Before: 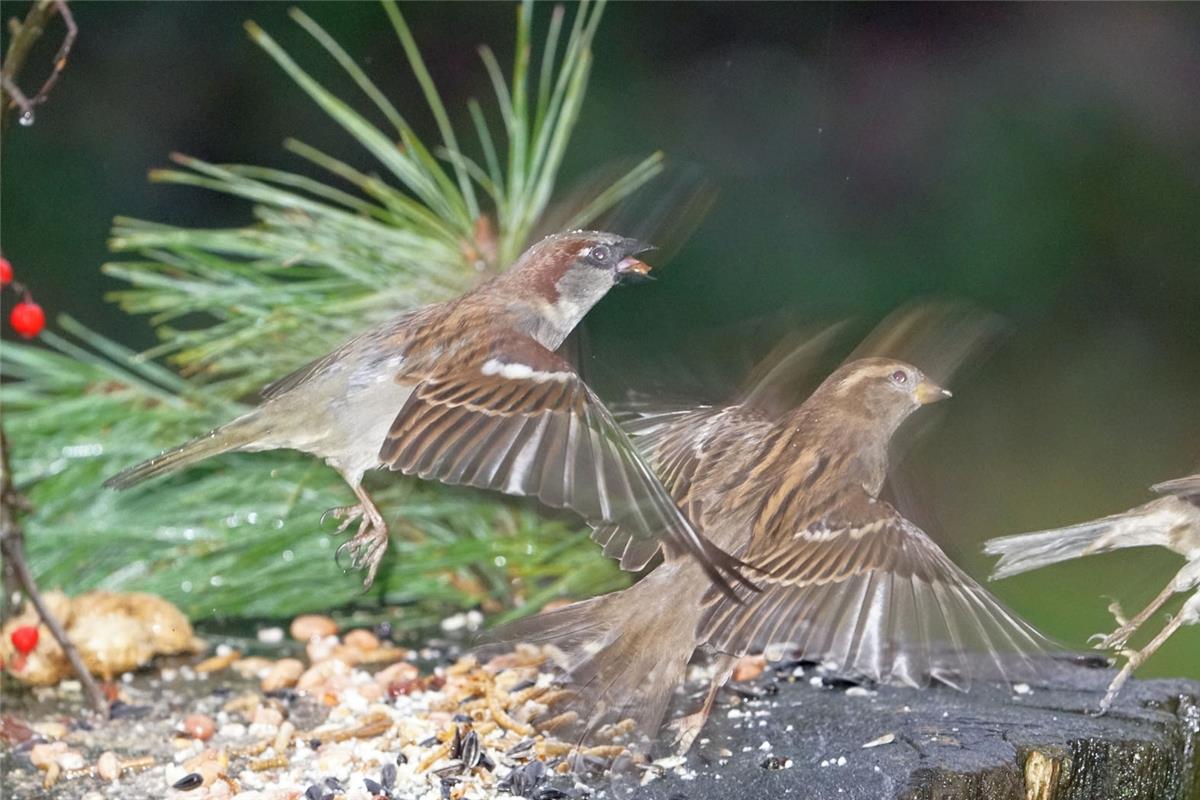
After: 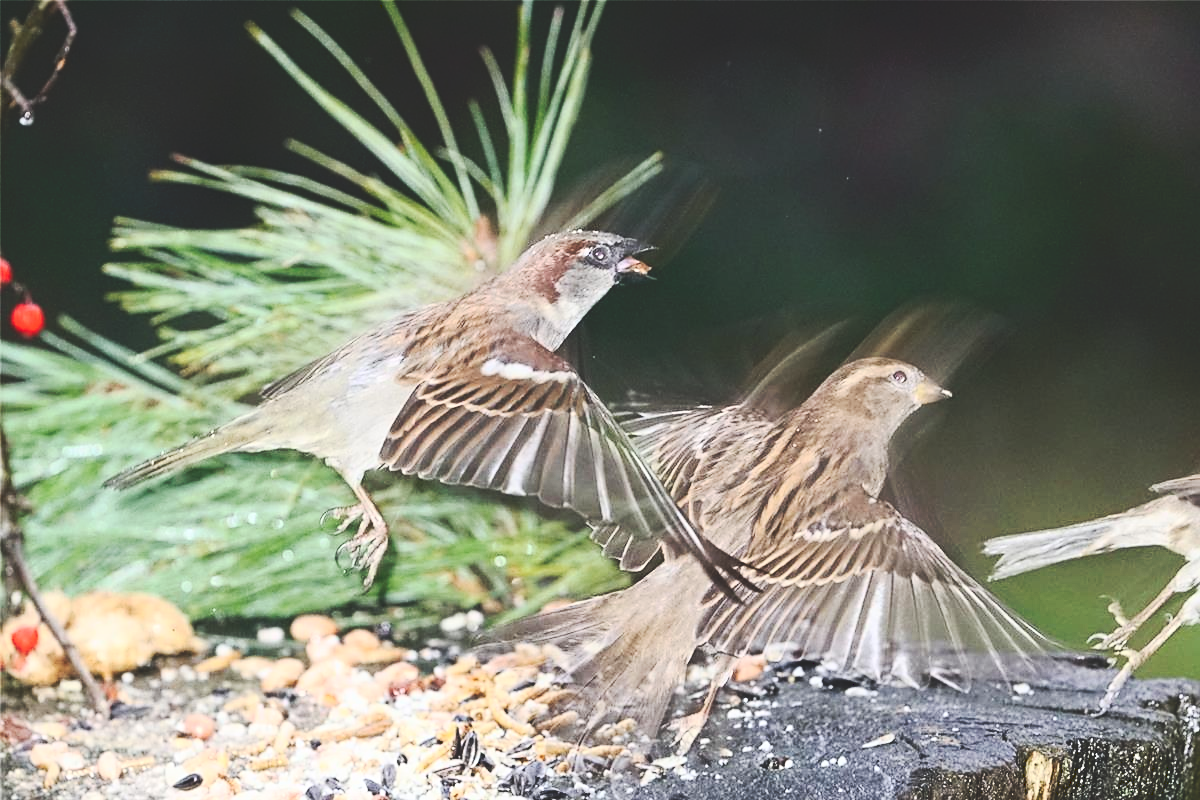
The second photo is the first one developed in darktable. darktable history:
tone curve: curves: ch0 [(0, 0) (0.003, 0.156) (0.011, 0.156) (0.025, 0.157) (0.044, 0.164) (0.069, 0.172) (0.1, 0.181) (0.136, 0.191) (0.177, 0.214) (0.224, 0.245) (0.277, 0.285) (0.335, 0.333) (0.399, 0.387) (0.468, 0.471) (0.543, 0.556) (0.623, 0.648) (0.709, 0.734) (0.801, 0.809) (0.898, 0.891) (1, 1)], preserve colors none
sharpen: radius 1.864, amount 0.398, threshold 1.271
contrast equalizer: y [[0.439, 0.44, 0.442, 0.457, 0.493, 0.498], [0.5 ×6], [0.5 ×6], [0 ×6], [0 ×6]], mix 0.59
contrast brightness saturation: contrast 0.39, brightness 0.1
